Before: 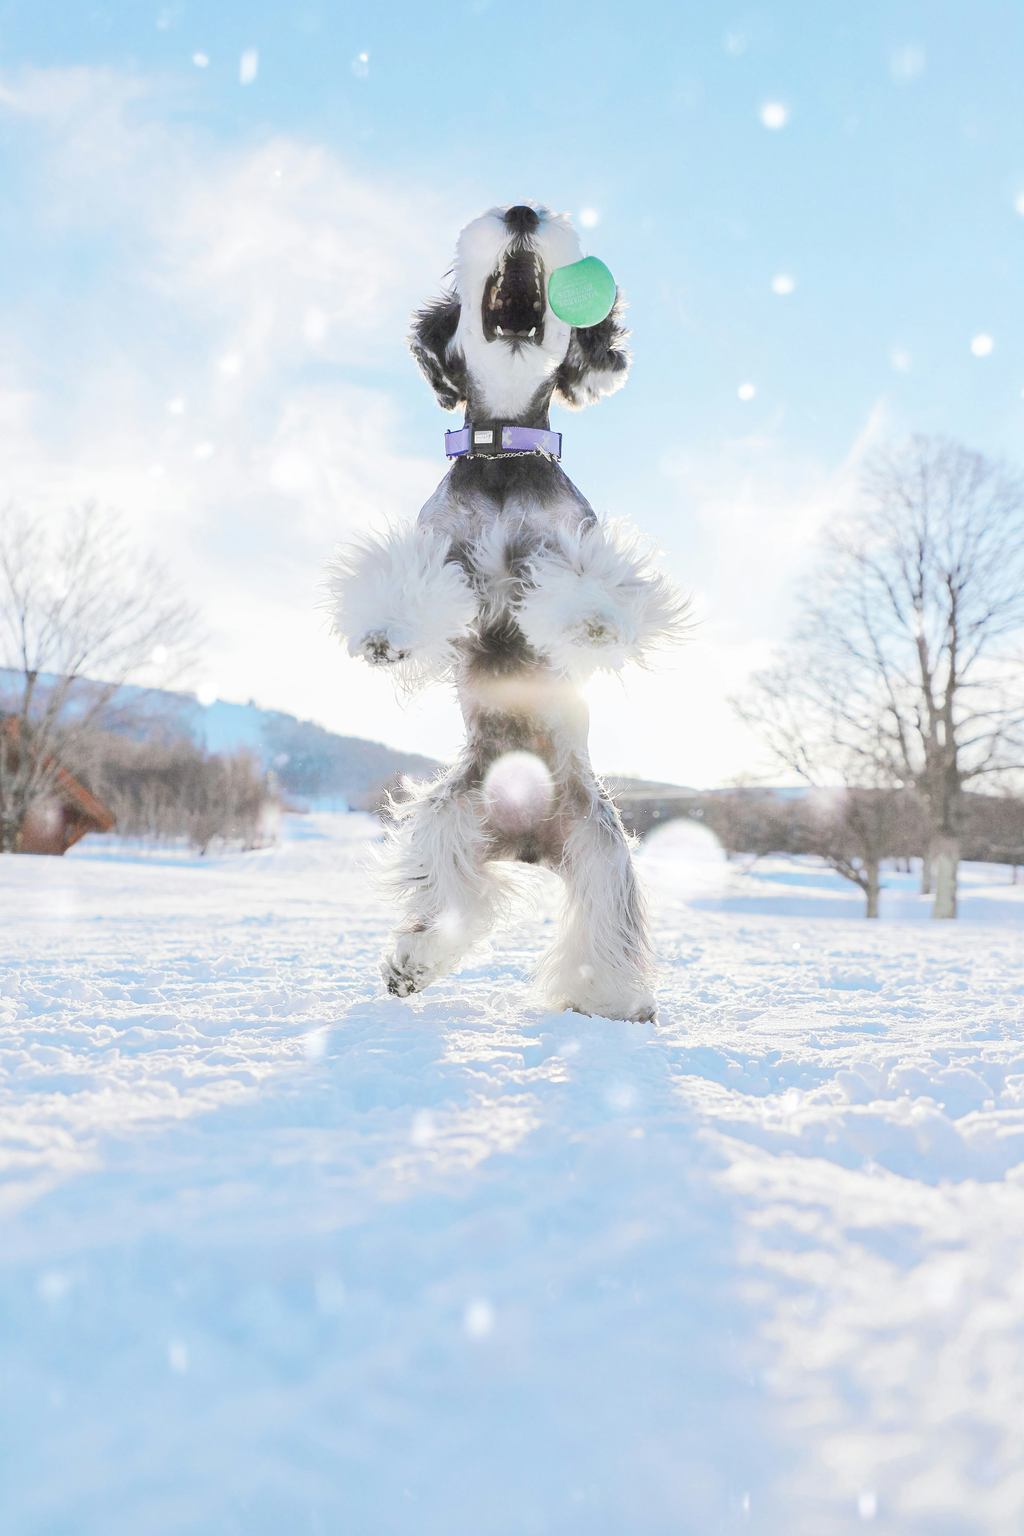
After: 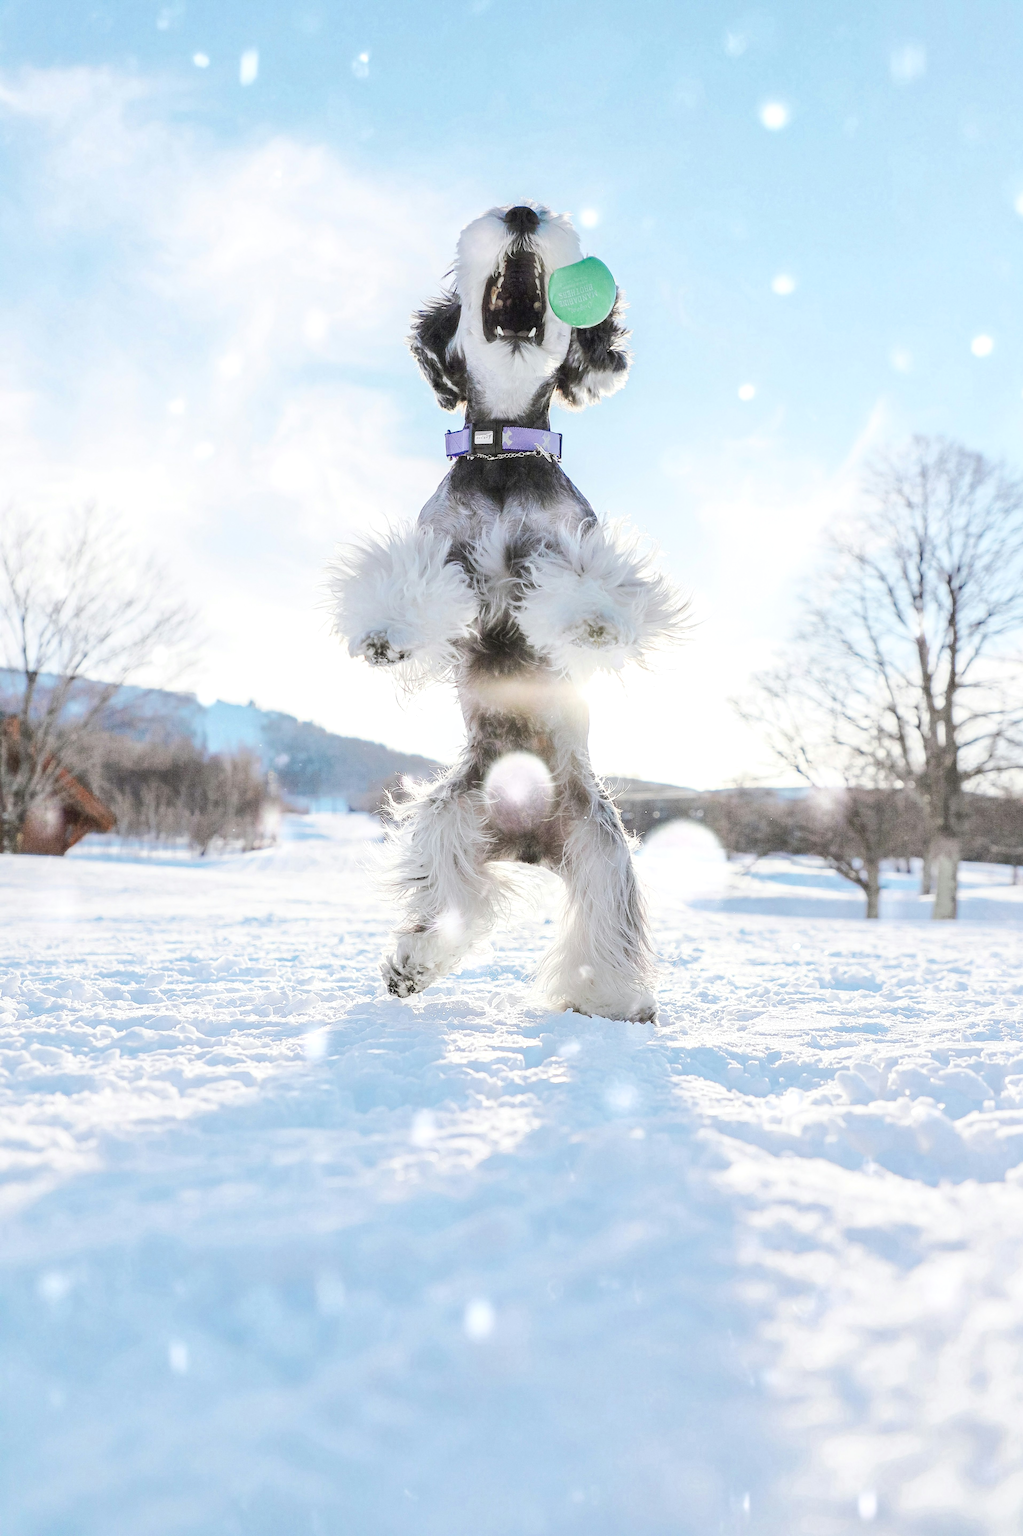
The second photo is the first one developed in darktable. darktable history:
tone curve: curves: ch0 [(0, 0) (0.003, 0.004) (0.011, 0.008) (0.025, 0.012) (0.044, 0.02) (0.069, 0.028) (0.1, 0.034) (0.136, 0.059) (0.177, 0.1) (0.224, 0.151) (0.277, 0.203) (0.335, 0.266) (0.399, 0.344) (0.468, 0.414) (0.543, 0.507) (0.623, 0.602) (0.709, 0.704) (0.801, 0.804) (0.898, 0.927) (1, 1)], color space Lab, independent channels, preserve colors none
tone equalizer: edges refinement/feathering 500, mask exposure compensation -1.57 EV, preserve details no
local contrast: on, module defaults
